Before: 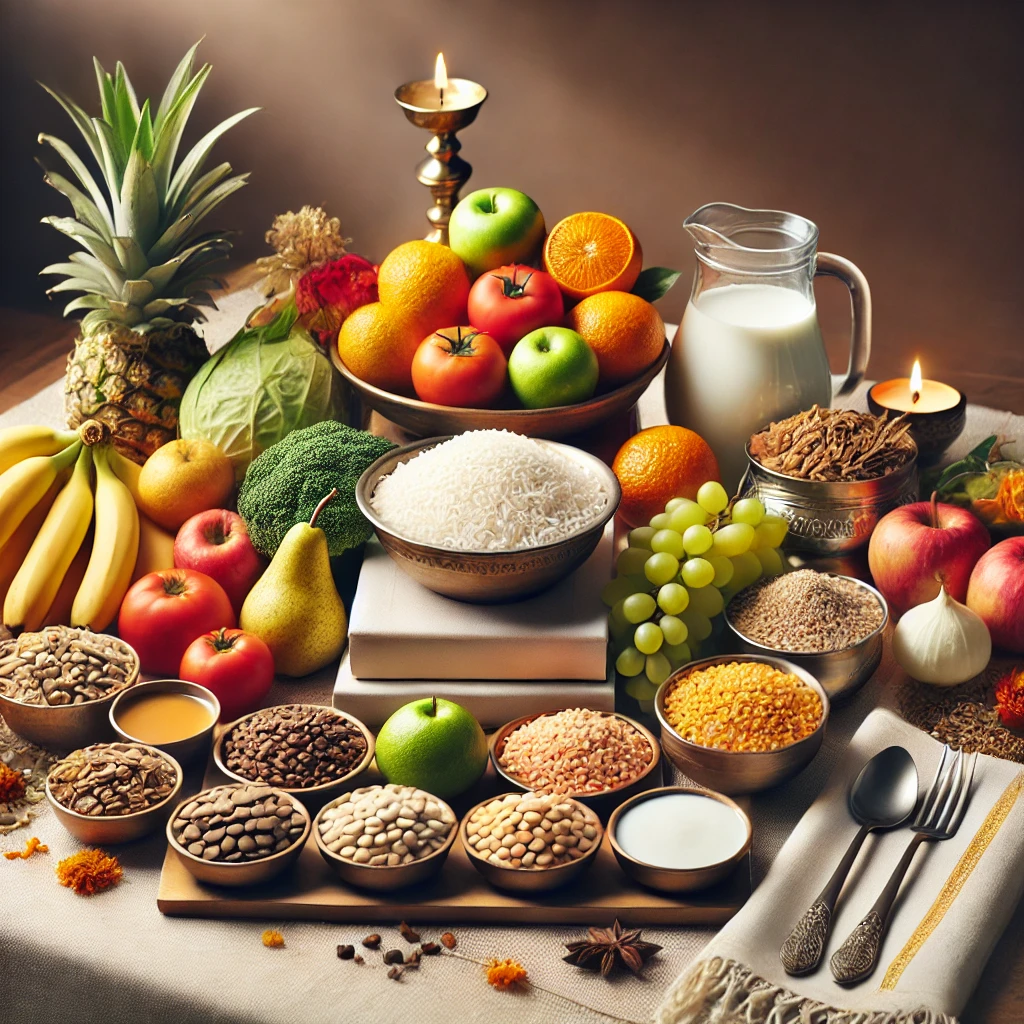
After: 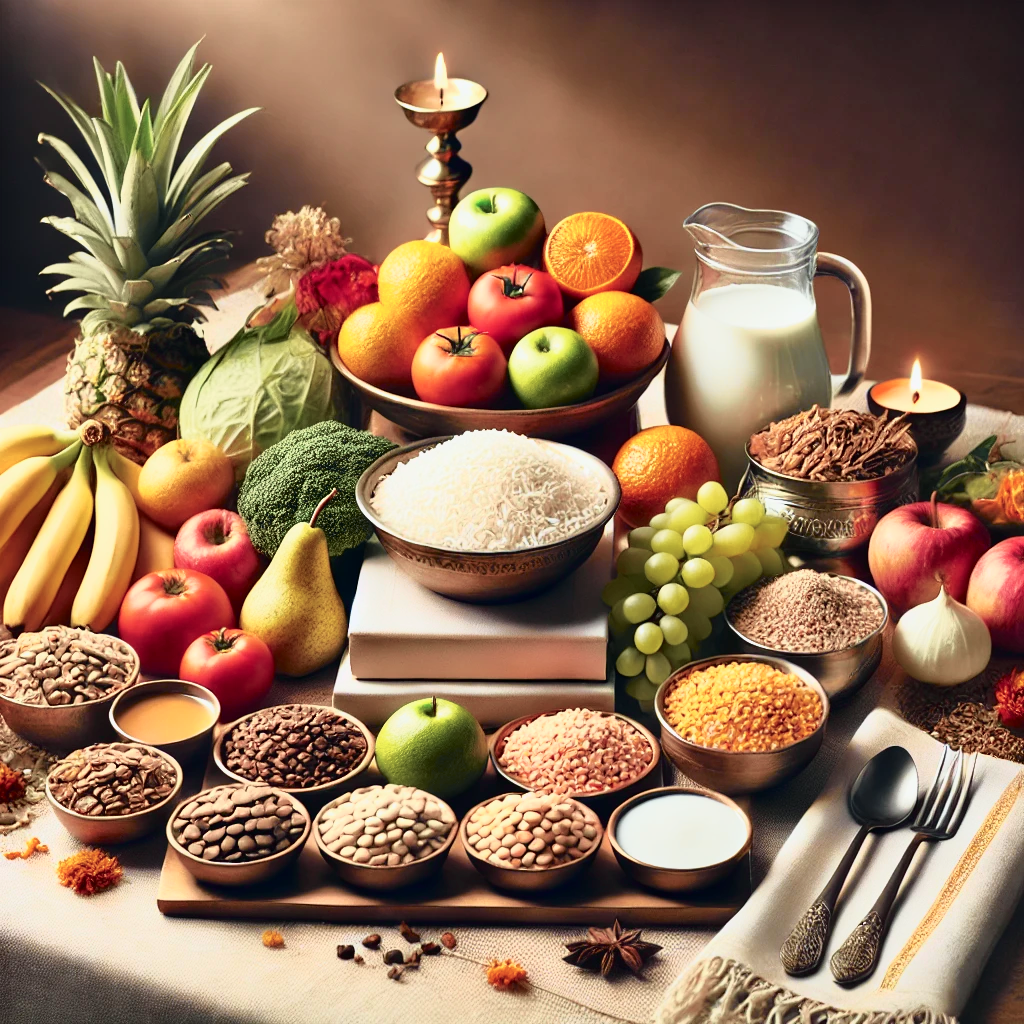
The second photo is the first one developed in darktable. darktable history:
color balance: mode lift, gamma, gain (sRGB)
tone curve: curves: ch0 [(0, 0) (0.105, 0.068) (0.195, 0.162) (0.283, 0.283) (0.384, 0.404) (0.485, 0.531) (0.638, 0.681) (0.795, 0.879) (1, 0.977)]; ch1 [(0, 0) (0.161, 0.092) (0.35, 0.33) (0.379, 0.401) (0.456, 0.469) (0.504, 0.5) (0.512, 0.514) (0.58, 0.597) (0.635, 0.646) (1, 1)]; ch2 [(0, 0) (0.371, 0.362) (0.437, 0.437) (0.5, 0.5) (0.53, 0.523) (0.56, 0.58) (0.622, 0.606) (1, 1)], color space Lab, independent channels, preserve colors none
